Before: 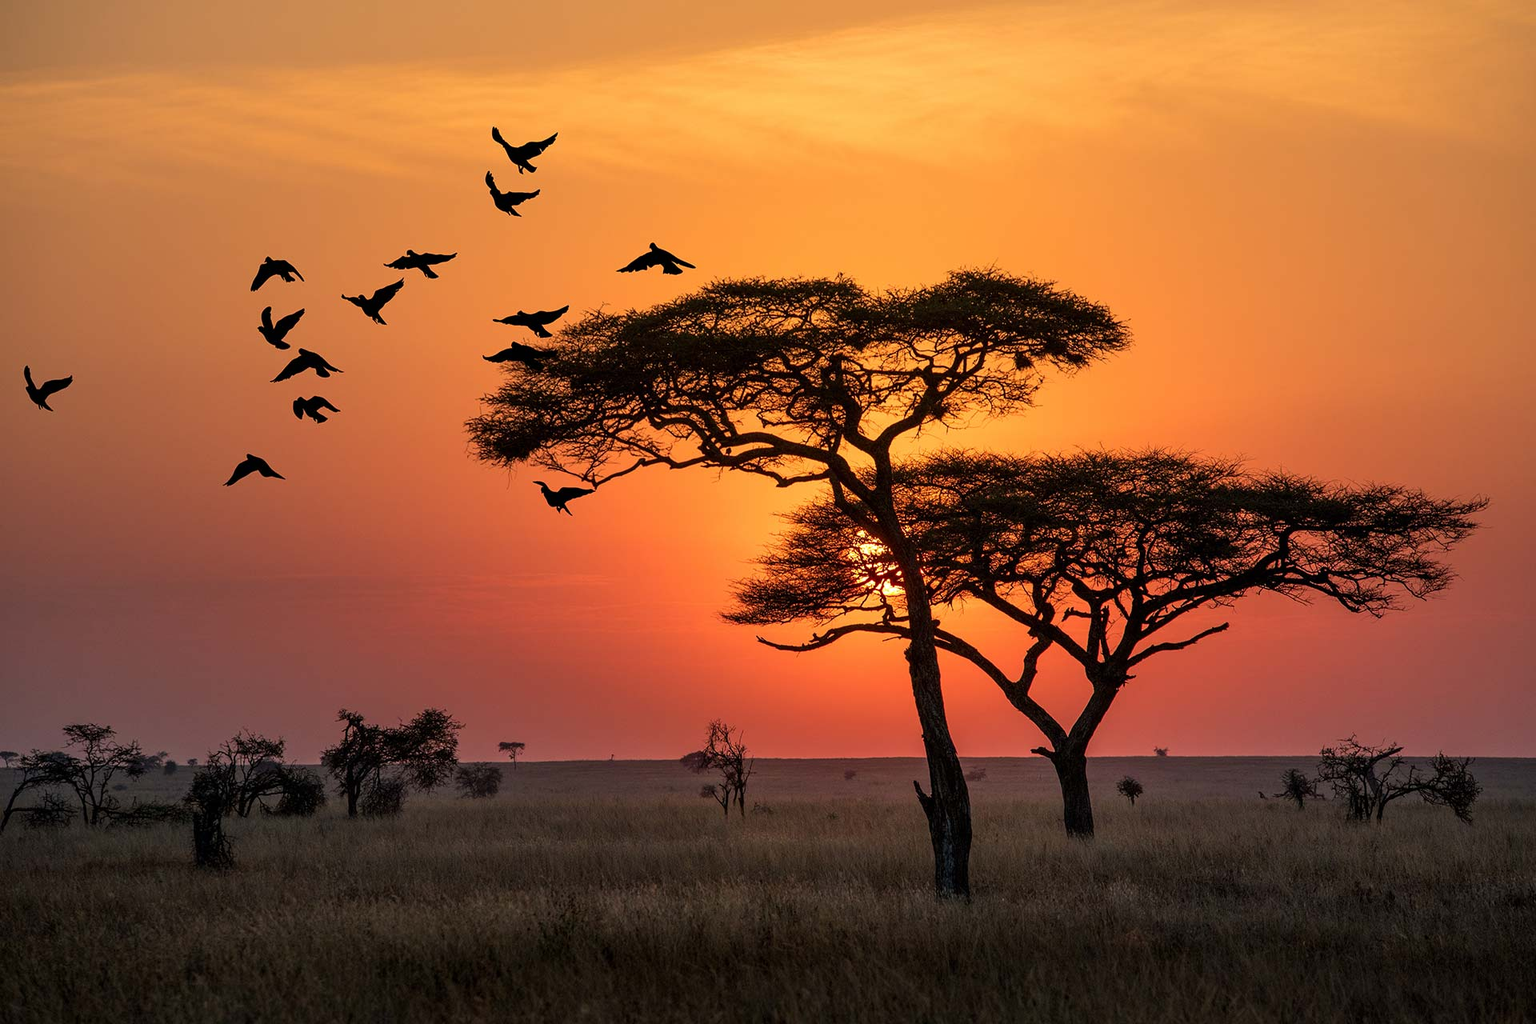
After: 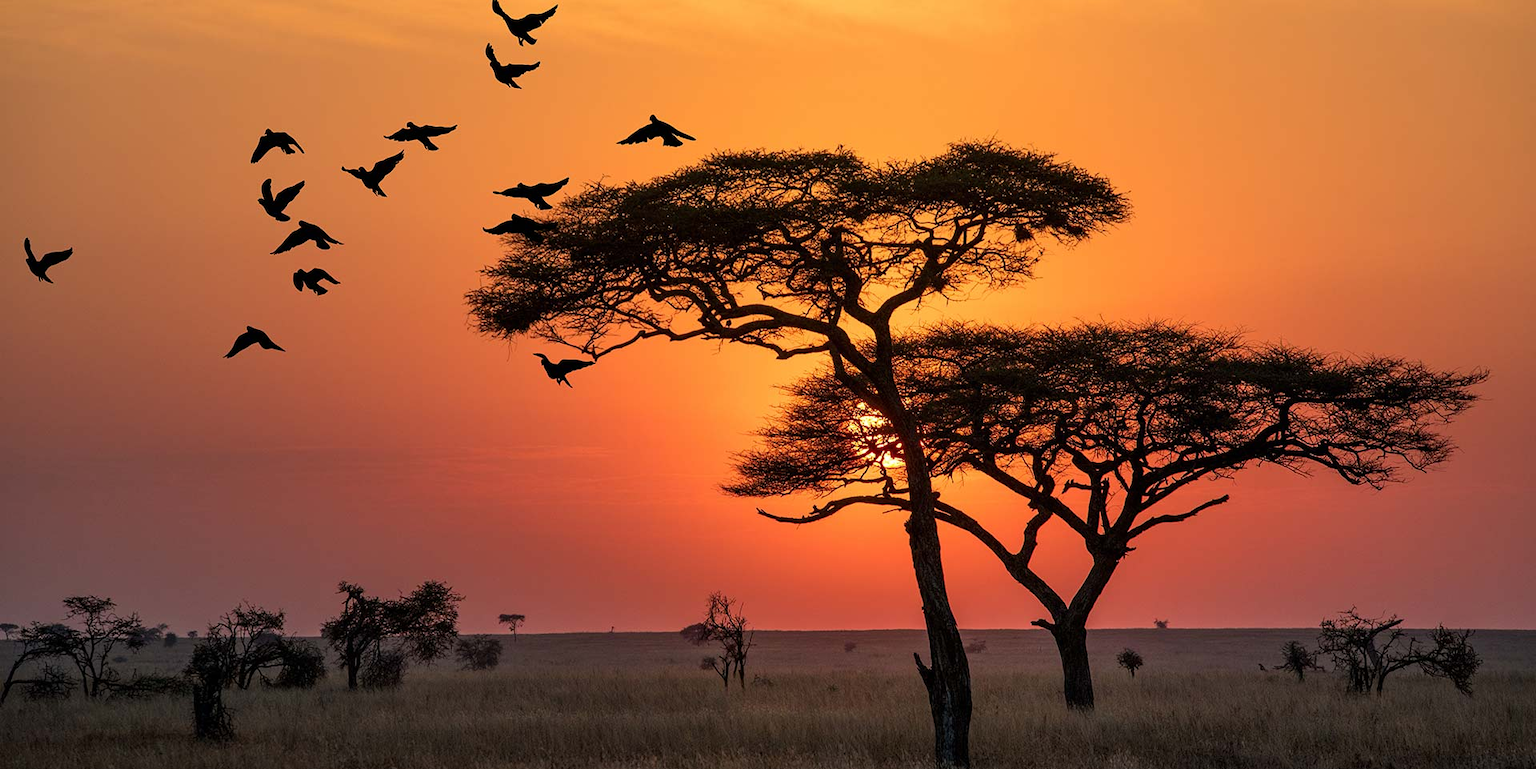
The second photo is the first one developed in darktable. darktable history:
crop and rotate: top 12.564%, bottom 12.245%
